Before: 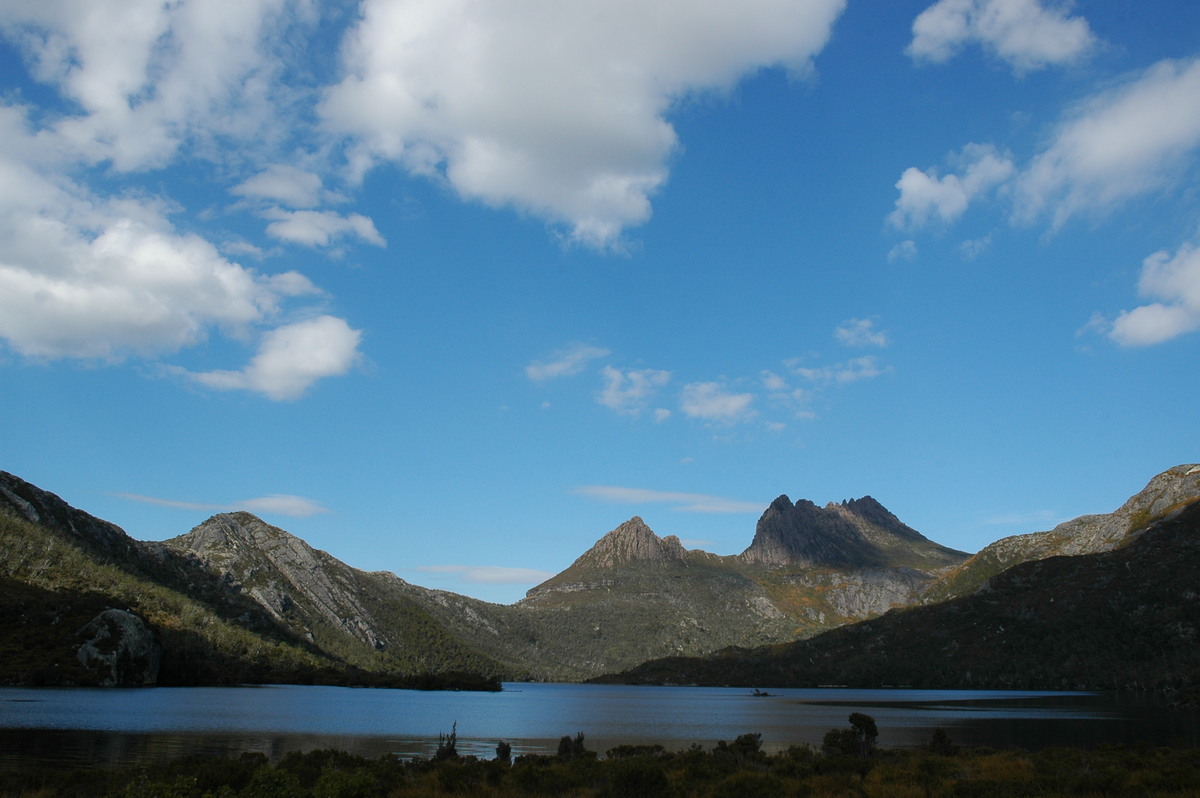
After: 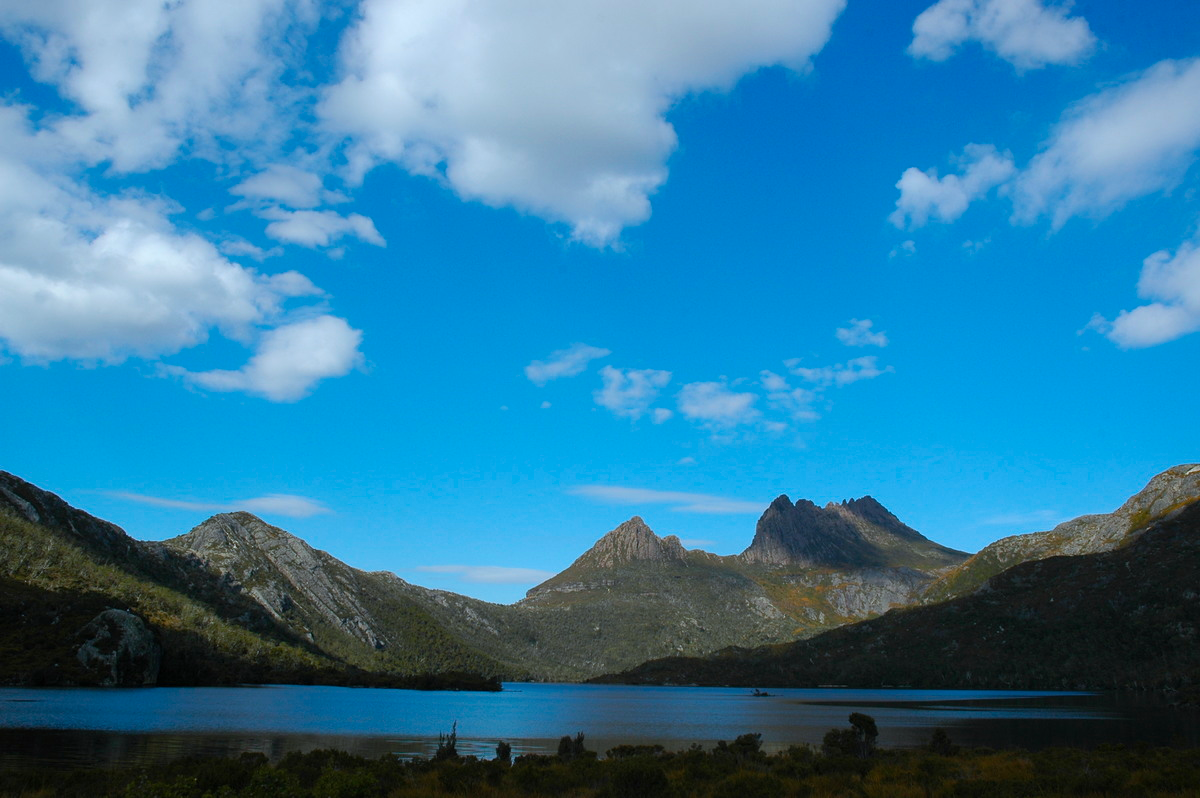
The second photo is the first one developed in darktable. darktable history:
color balance rgb: perceptual saturation grading › global saturation 25.352%, global vibrance 20%
color correction: highlights a* -4.1, highlights b* -10.73
